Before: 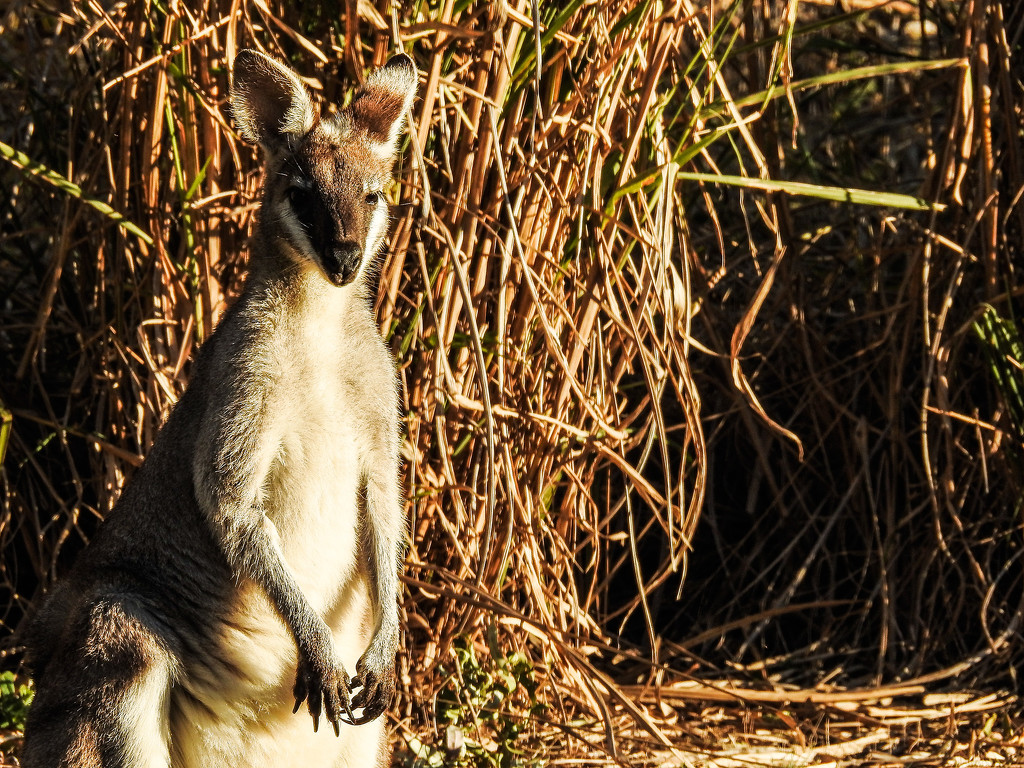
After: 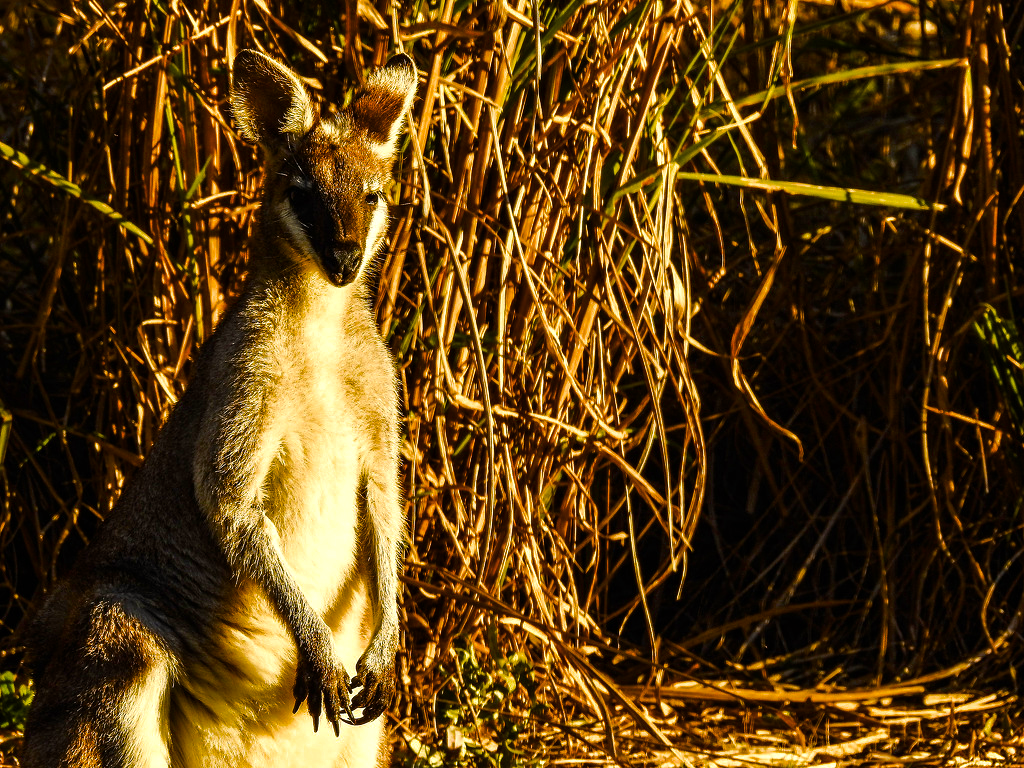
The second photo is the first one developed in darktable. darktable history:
color balance rgb: power › chroma 0.243%, power › hue 60.42°, highlights gain › chroma 3.011%, highlights gain › hue 76.02°, perceptual saturation grading › global saturation 50.584%, perceptual brilliance grading › global brilliance 14.526%, perceptual brilliance grading › shadows -35.58%, saturation formula JzAzBz (2021)
